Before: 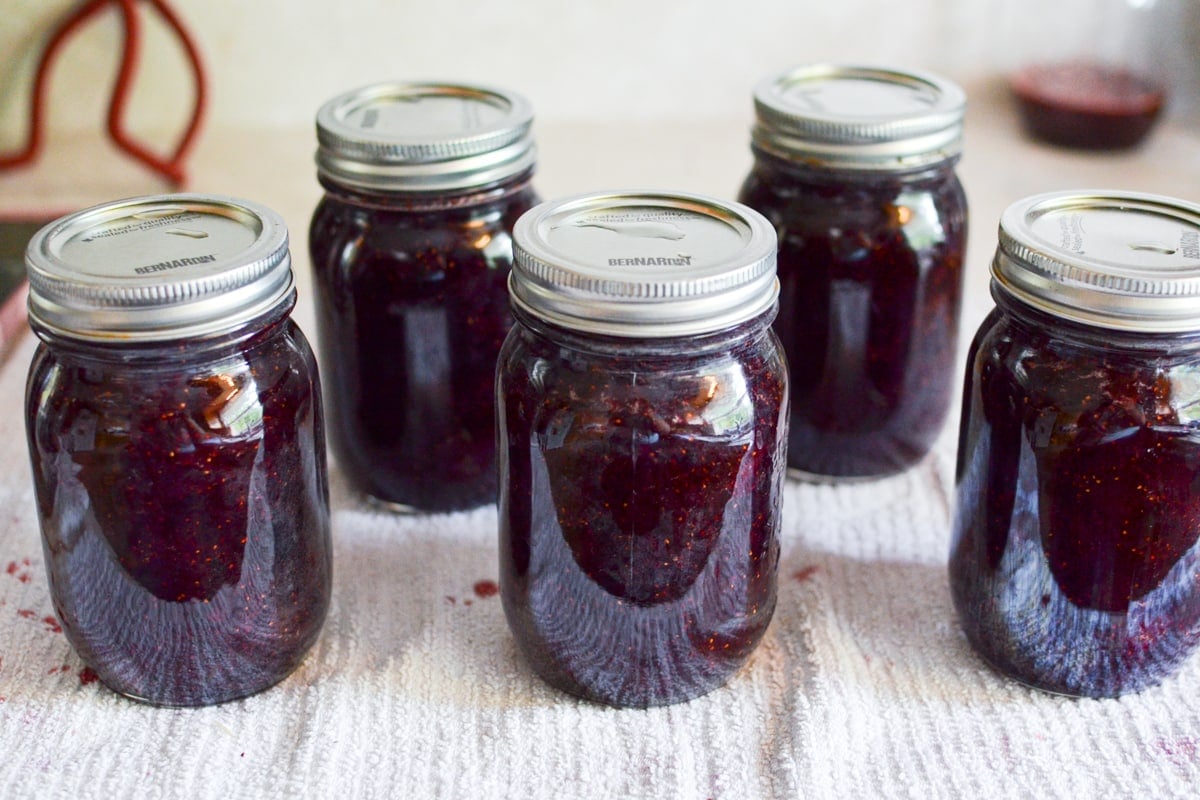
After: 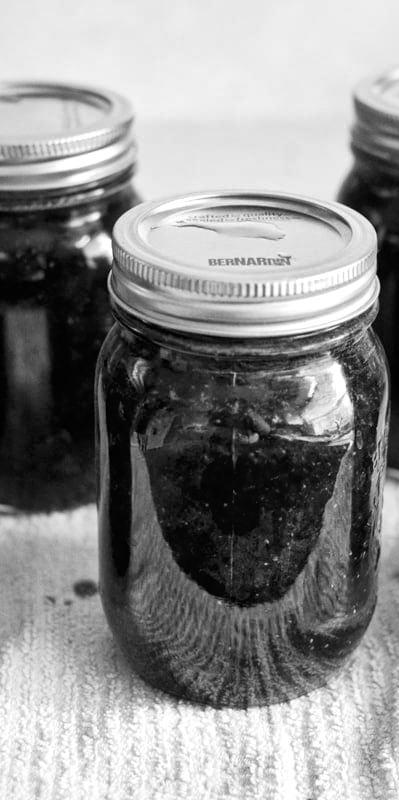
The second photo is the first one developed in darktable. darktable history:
monochrome: on, module defaults
local contrast: mode bilateral grid, contrast 20, coarseness 50, detail 171%, midtone range 0.2
crop: left 33.36%, right 33.36%
velvia: on, module defaults
